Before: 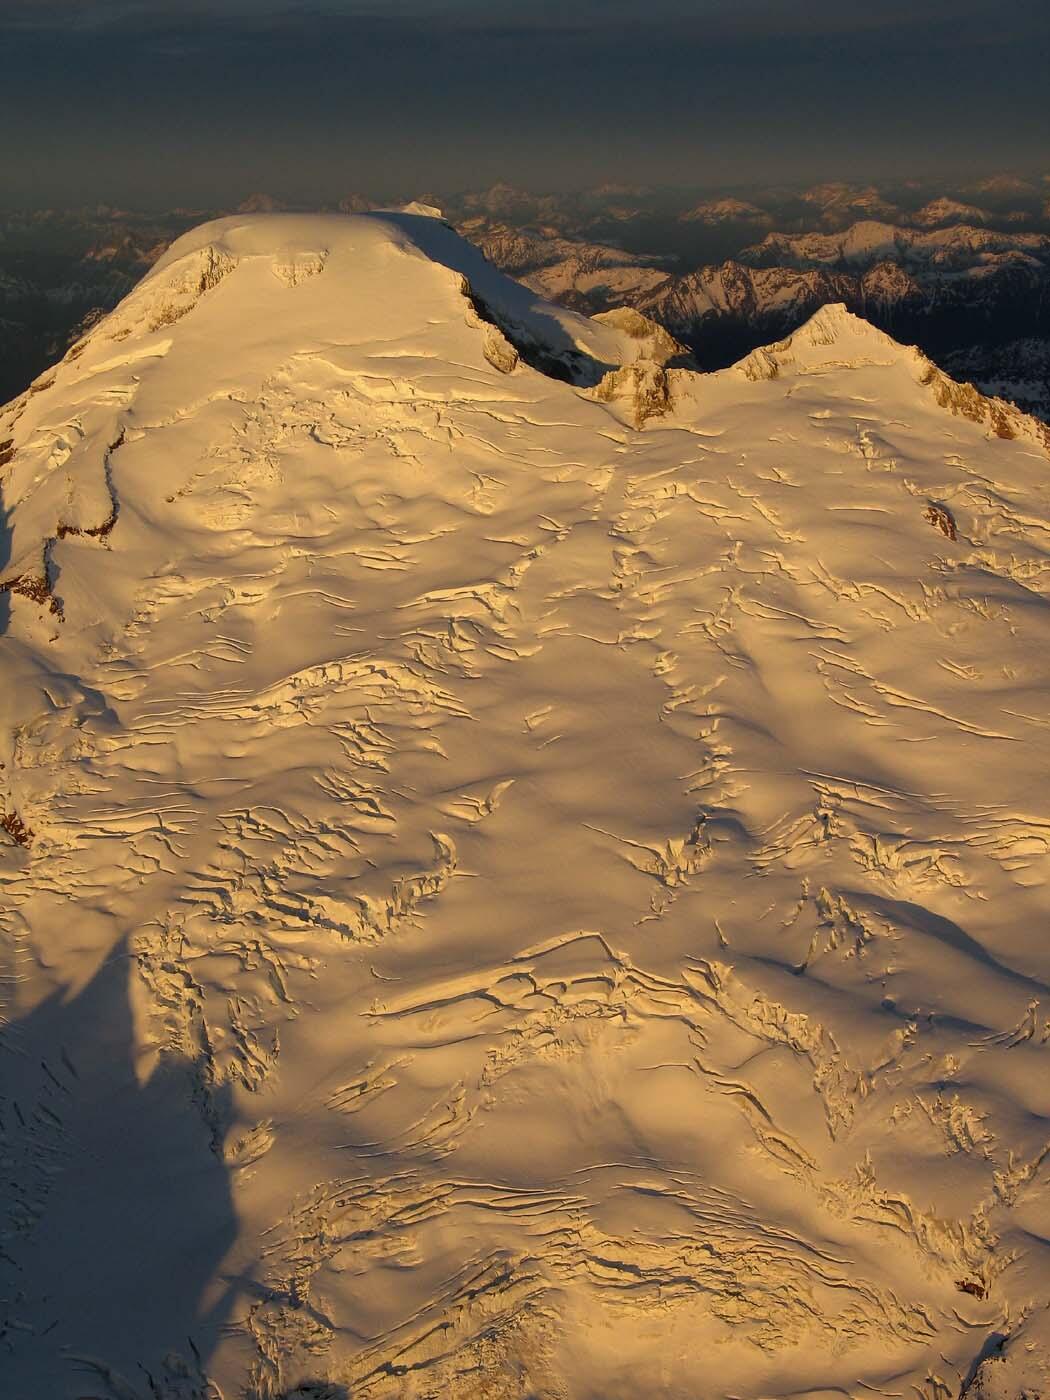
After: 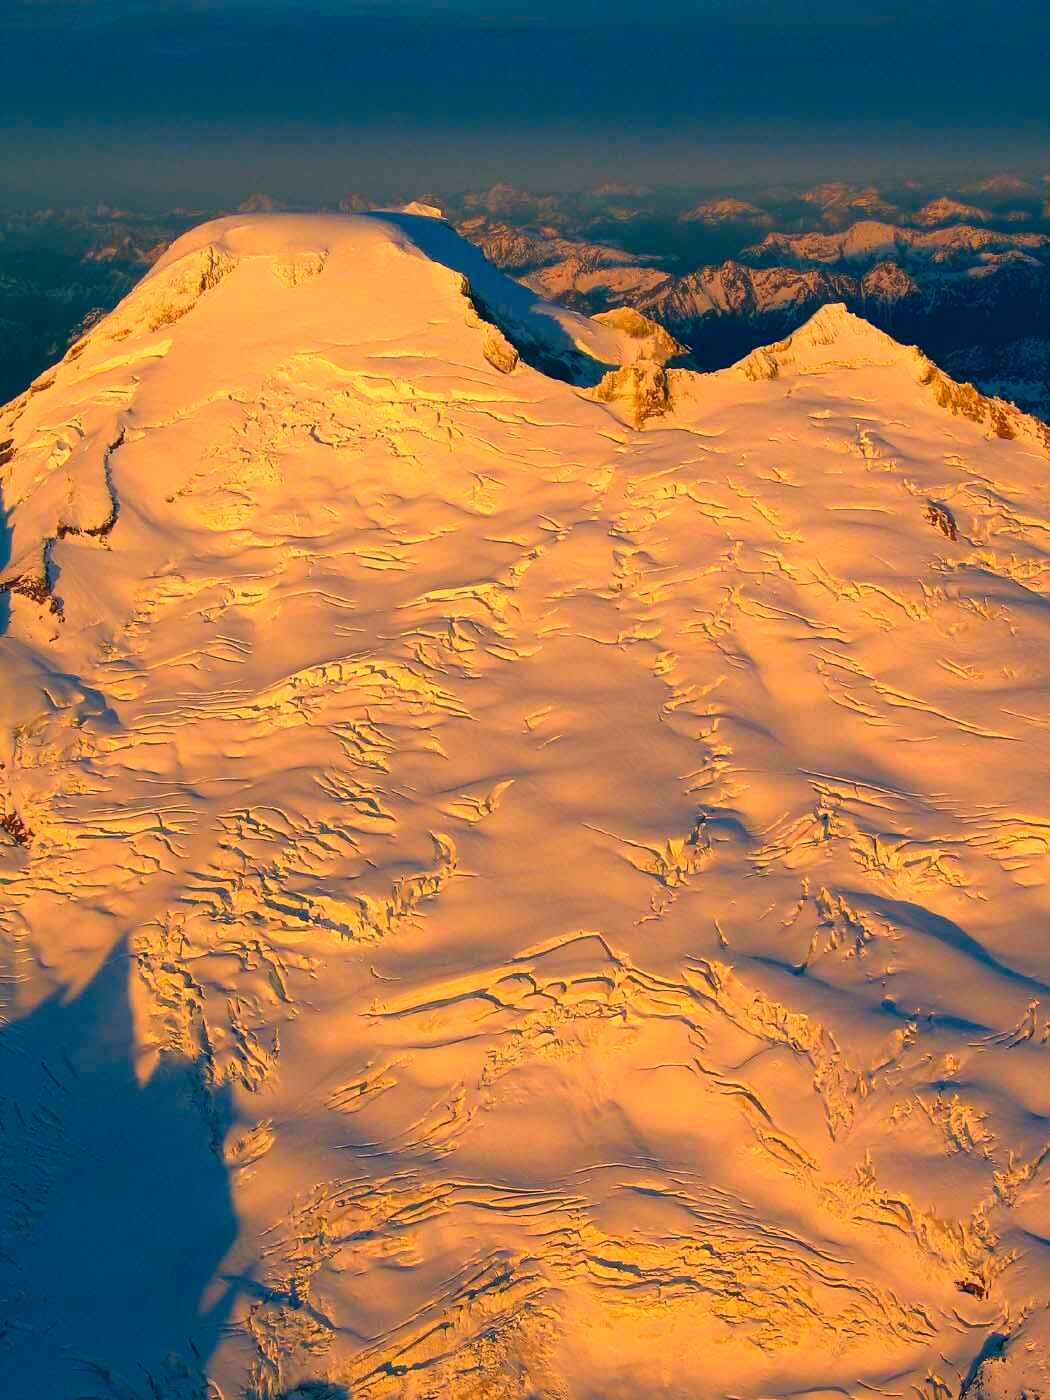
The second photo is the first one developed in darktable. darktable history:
color correction: highlights a* 17.03, highlights b* 0.205, shadows a* -15.38, shadows b* -14.56, saturation 1.5
levels: levels [0, 0.43, 0.859]
